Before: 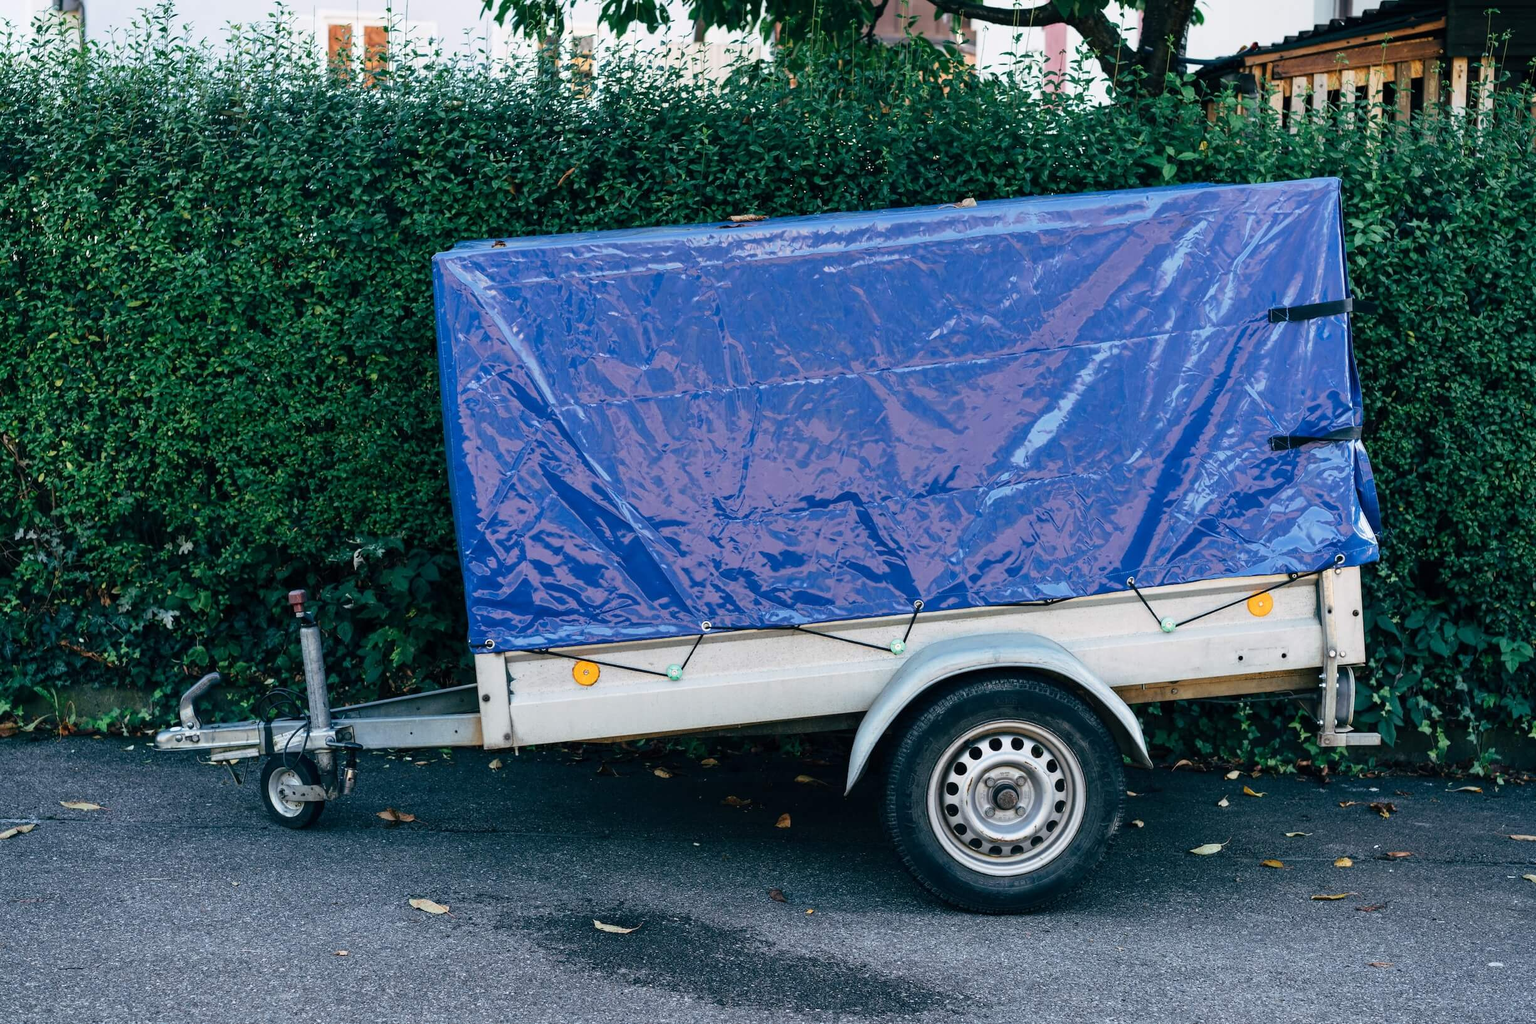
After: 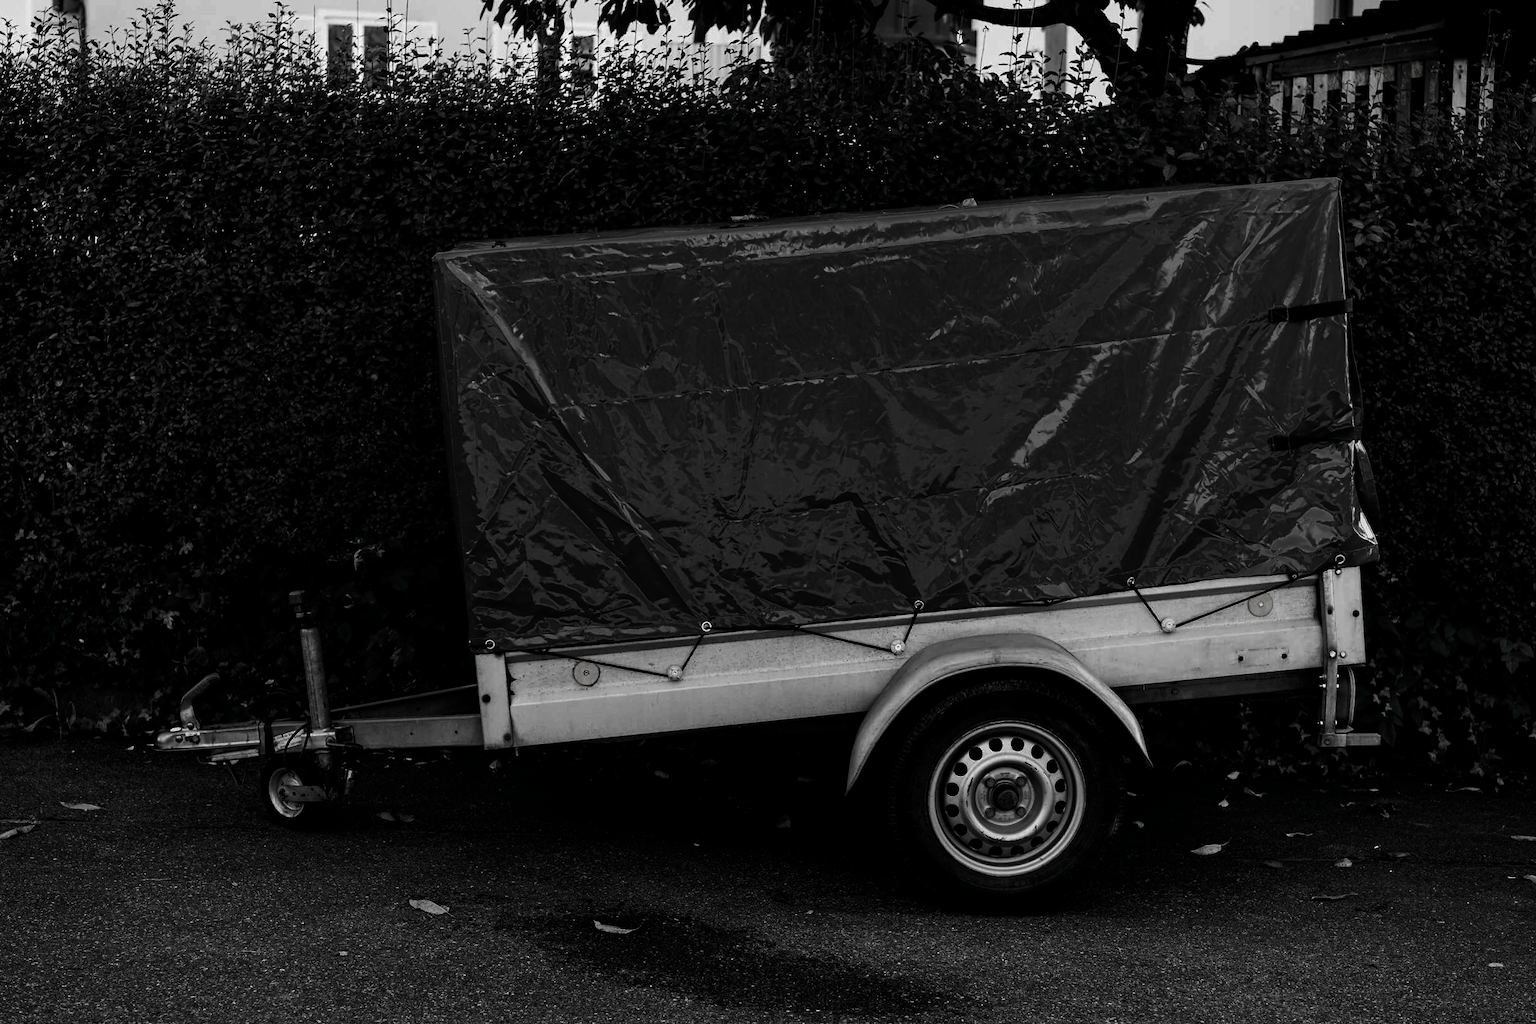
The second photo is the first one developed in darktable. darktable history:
contrast brightness saturation: contrast 0.016, brightness -0.999, saturation -0.992
